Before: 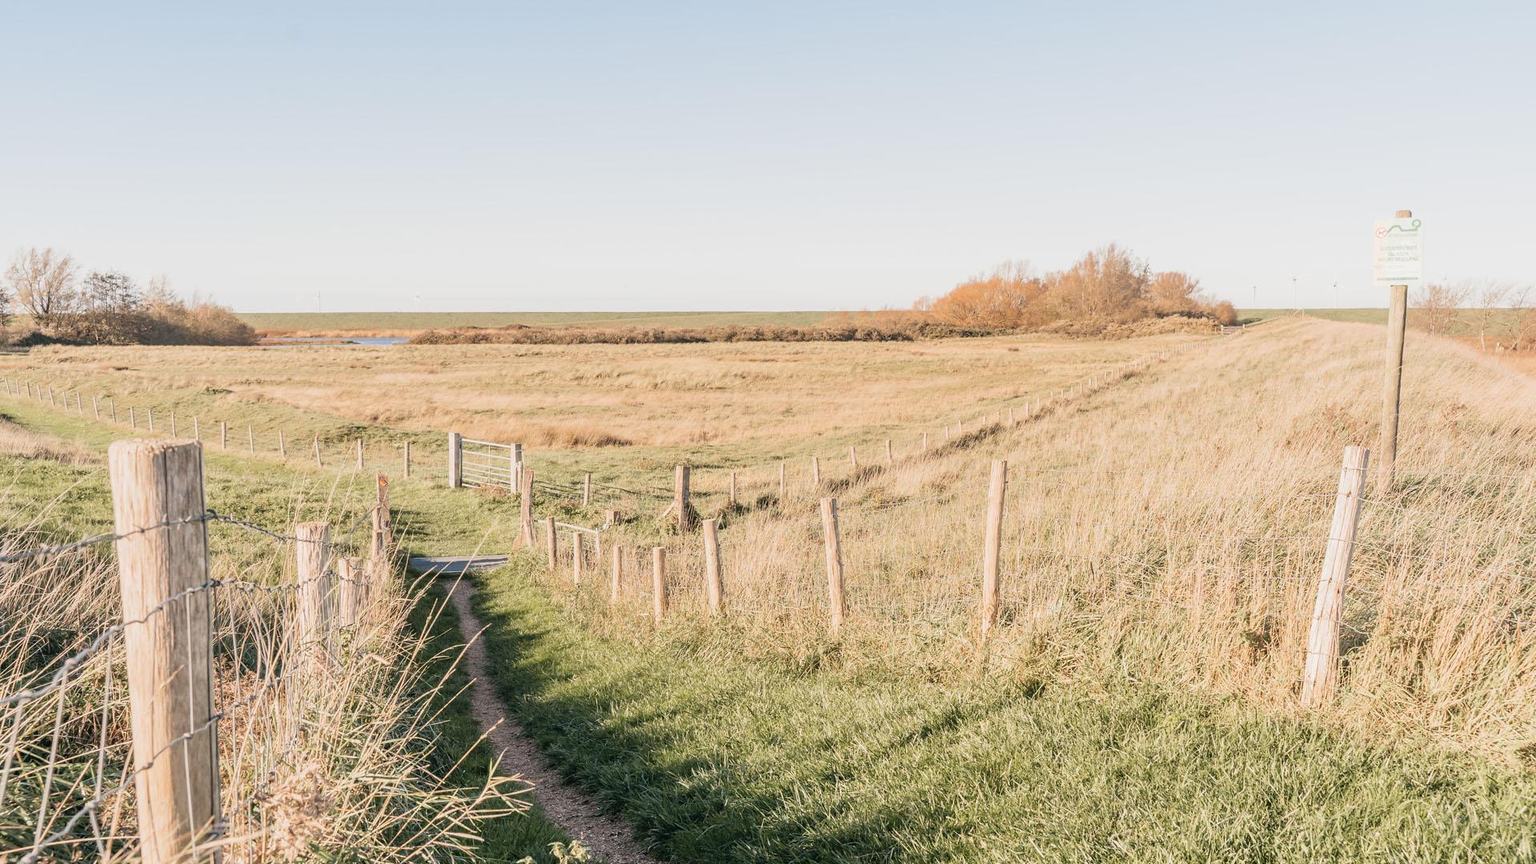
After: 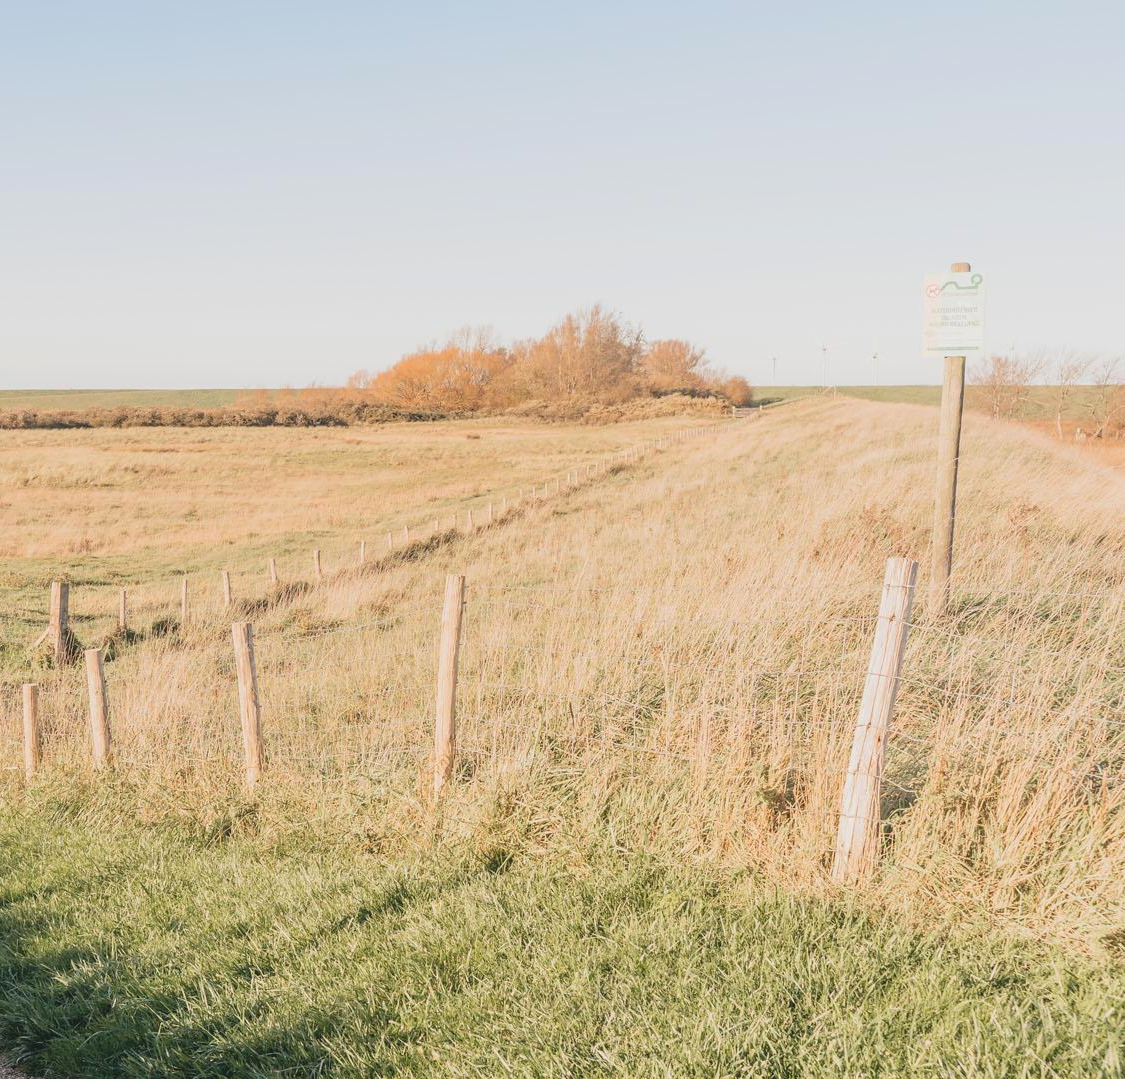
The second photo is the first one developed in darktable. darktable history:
contrast brightness saturation: contrast -0.102, brightness 0.055, saturation 0.078
crop: left 41.341%
